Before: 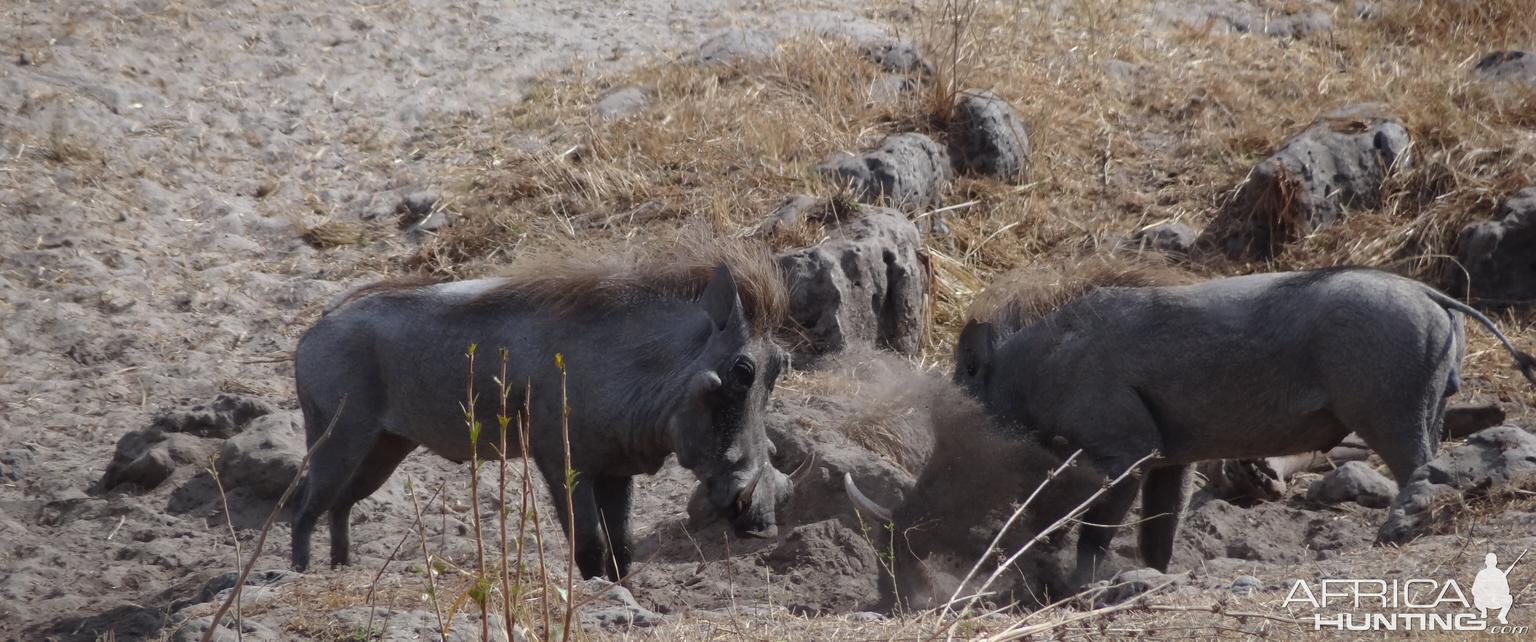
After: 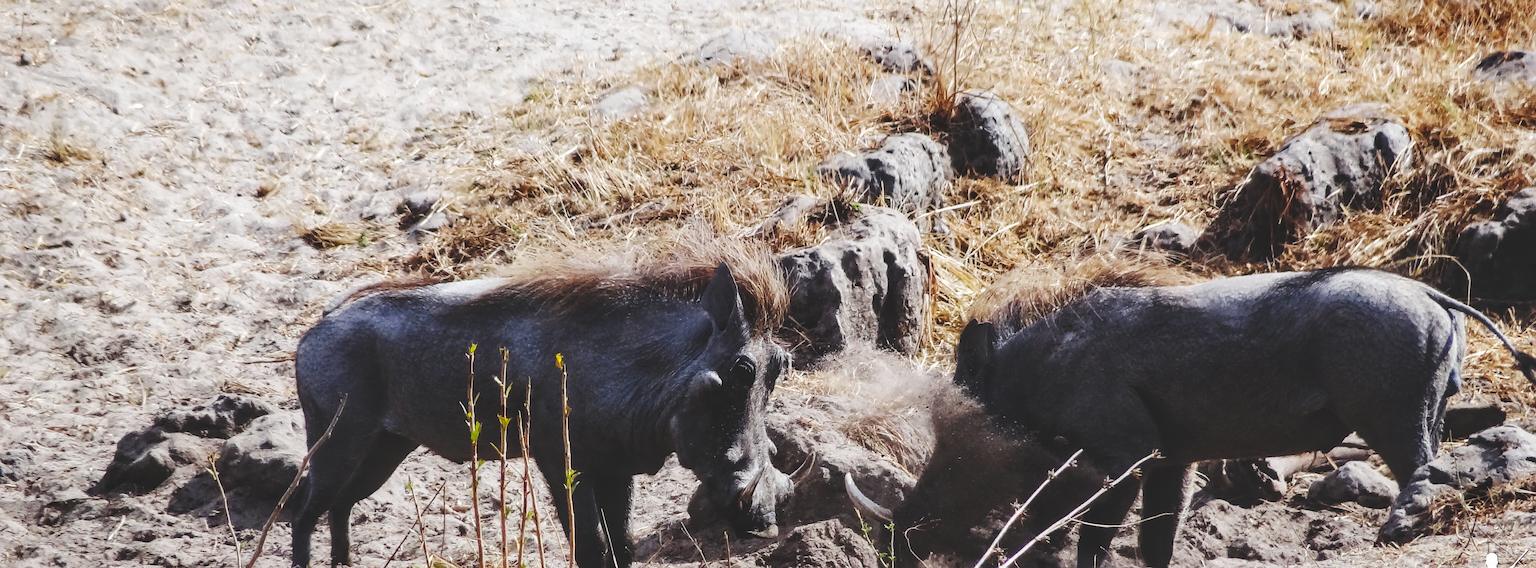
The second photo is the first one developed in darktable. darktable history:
local contrast: on, module defaults
crop and rotate: top 0%, bottom 11.476%
tone curve: curves: ch0 [(0, 0) (0.003, 0.117) (0.011, 0.125) (0.025, 0.133) (0.044, 0.144) (0.069, 0.152) (0.1, 0.167) (0.136, 0.186) (0.177, 0.21) (0.224, 0.244) (0.277, 0.295) (0.335, 0.357) (0.399, 0.445) (0.468, 0.531) (0.543, 0.629) (0.623, 0.716) (0.709, 0.803) (0.801, 0.876) (0.898, 0.939) (1, 1)], preserve colors none
sharpen: on, module defaults
base curve: curves: ch0 [(0, 0) (0.036, 0.025) (0.121, 0.166) (0.206, 0.329) (0.605, 0.79) (1, 1)], preserve colors none
